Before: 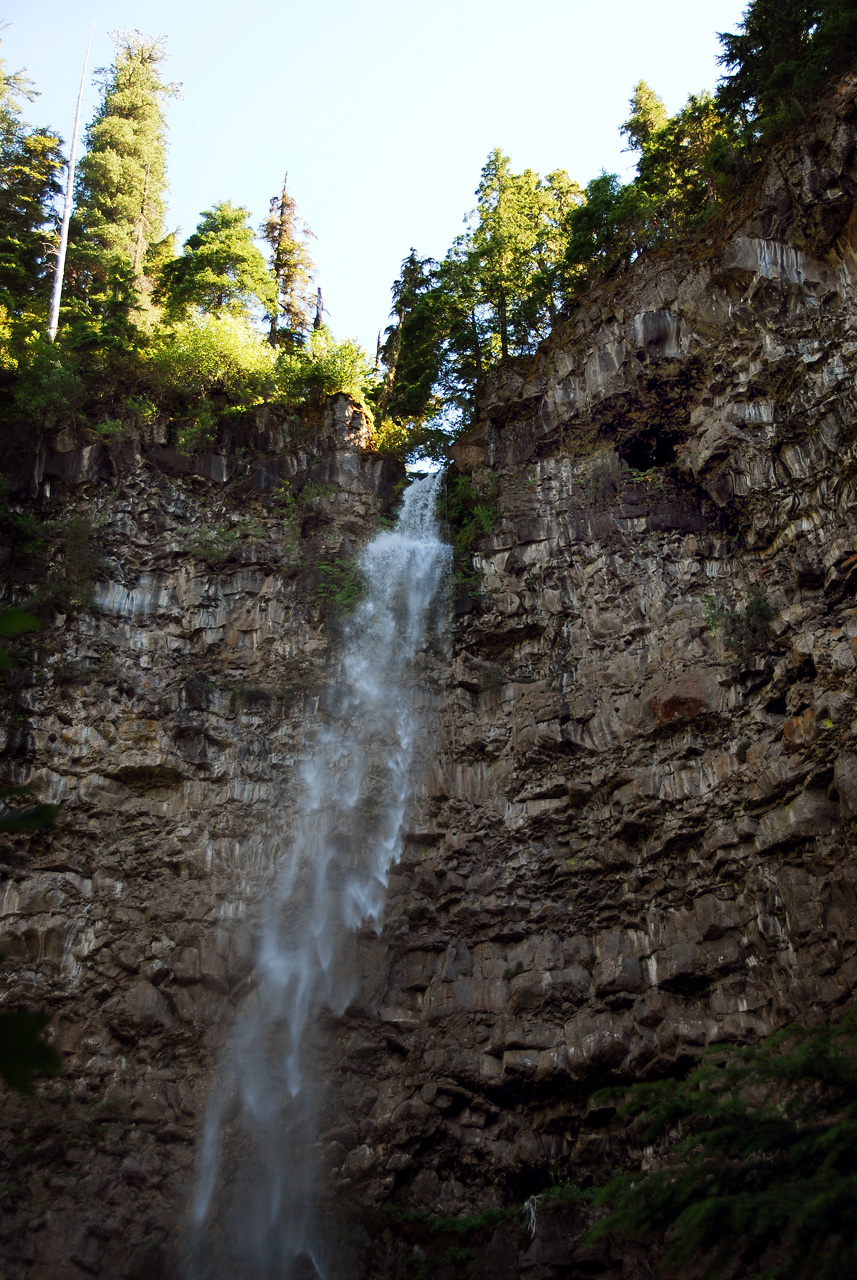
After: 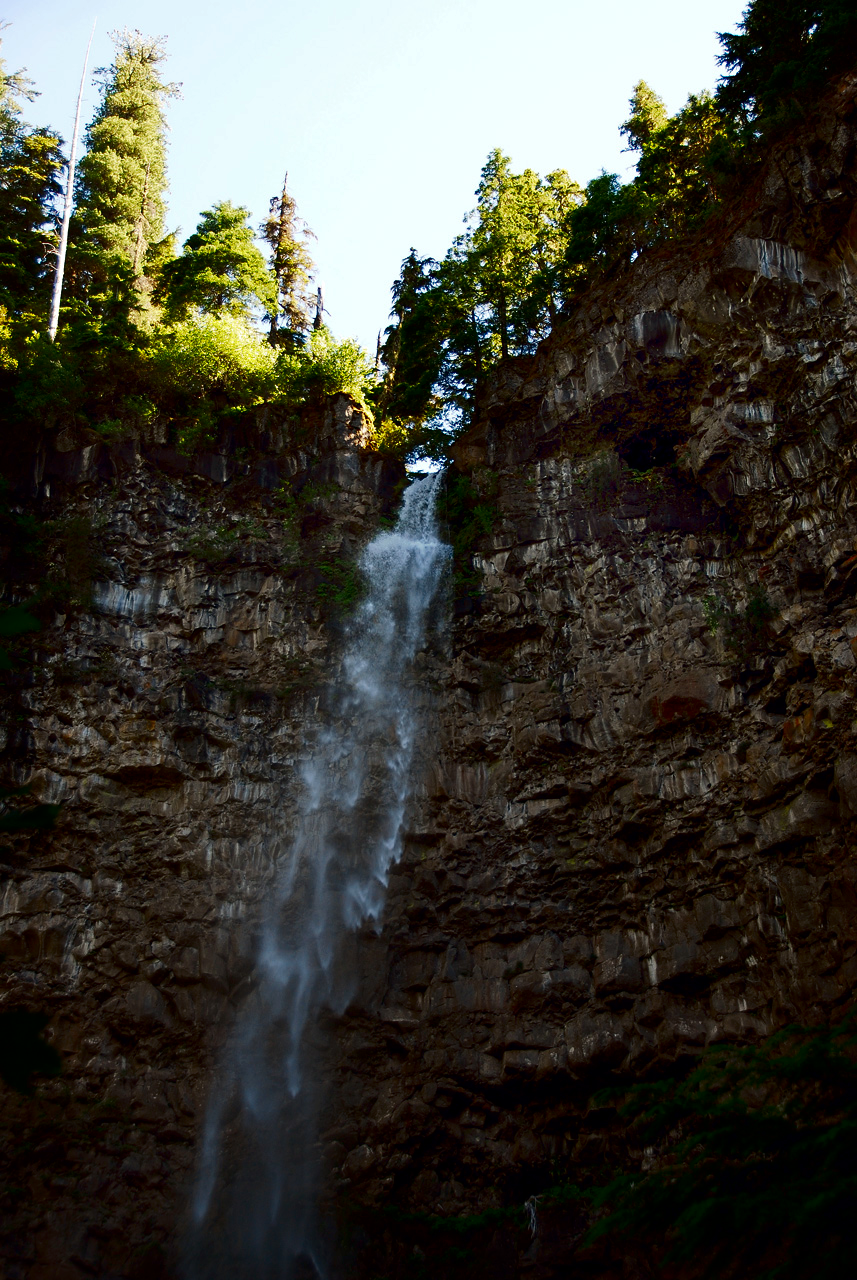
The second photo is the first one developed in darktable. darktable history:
contrast brightness saturation: contrast 0.103, brightness -0.27, saturation 0.147
